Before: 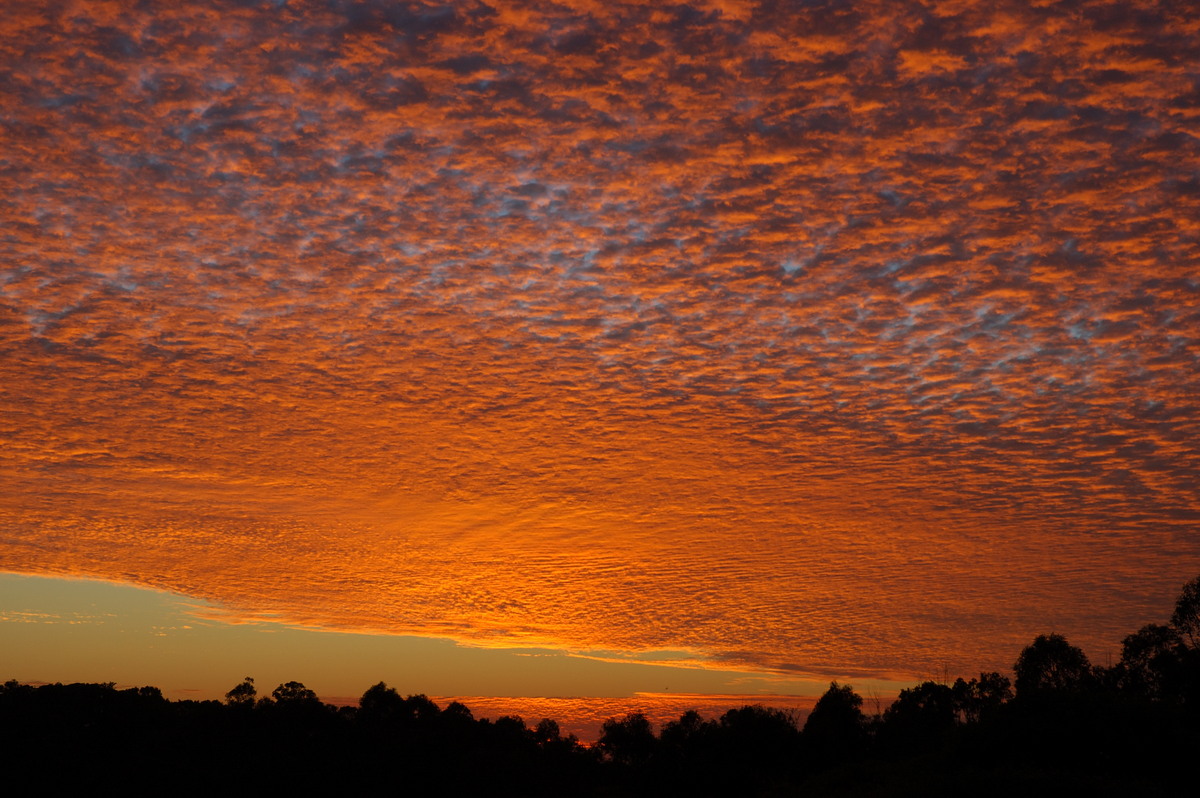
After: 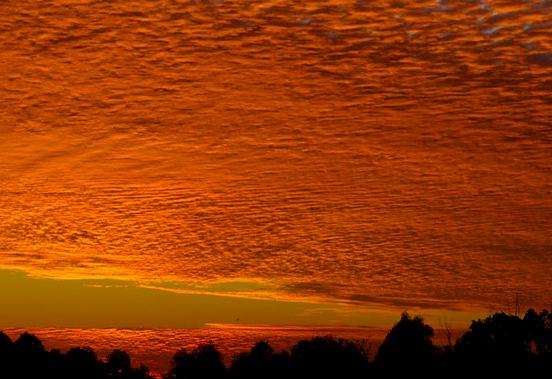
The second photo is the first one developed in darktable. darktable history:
color balance rgb: power › luminance -9.022%, linear chroma grading › global chroma 42.408%, perceptual saturation grading › global saturation 40.59%
crop: left 35.792%, top 46.287%, right 18.152%, bottom 6.135%
